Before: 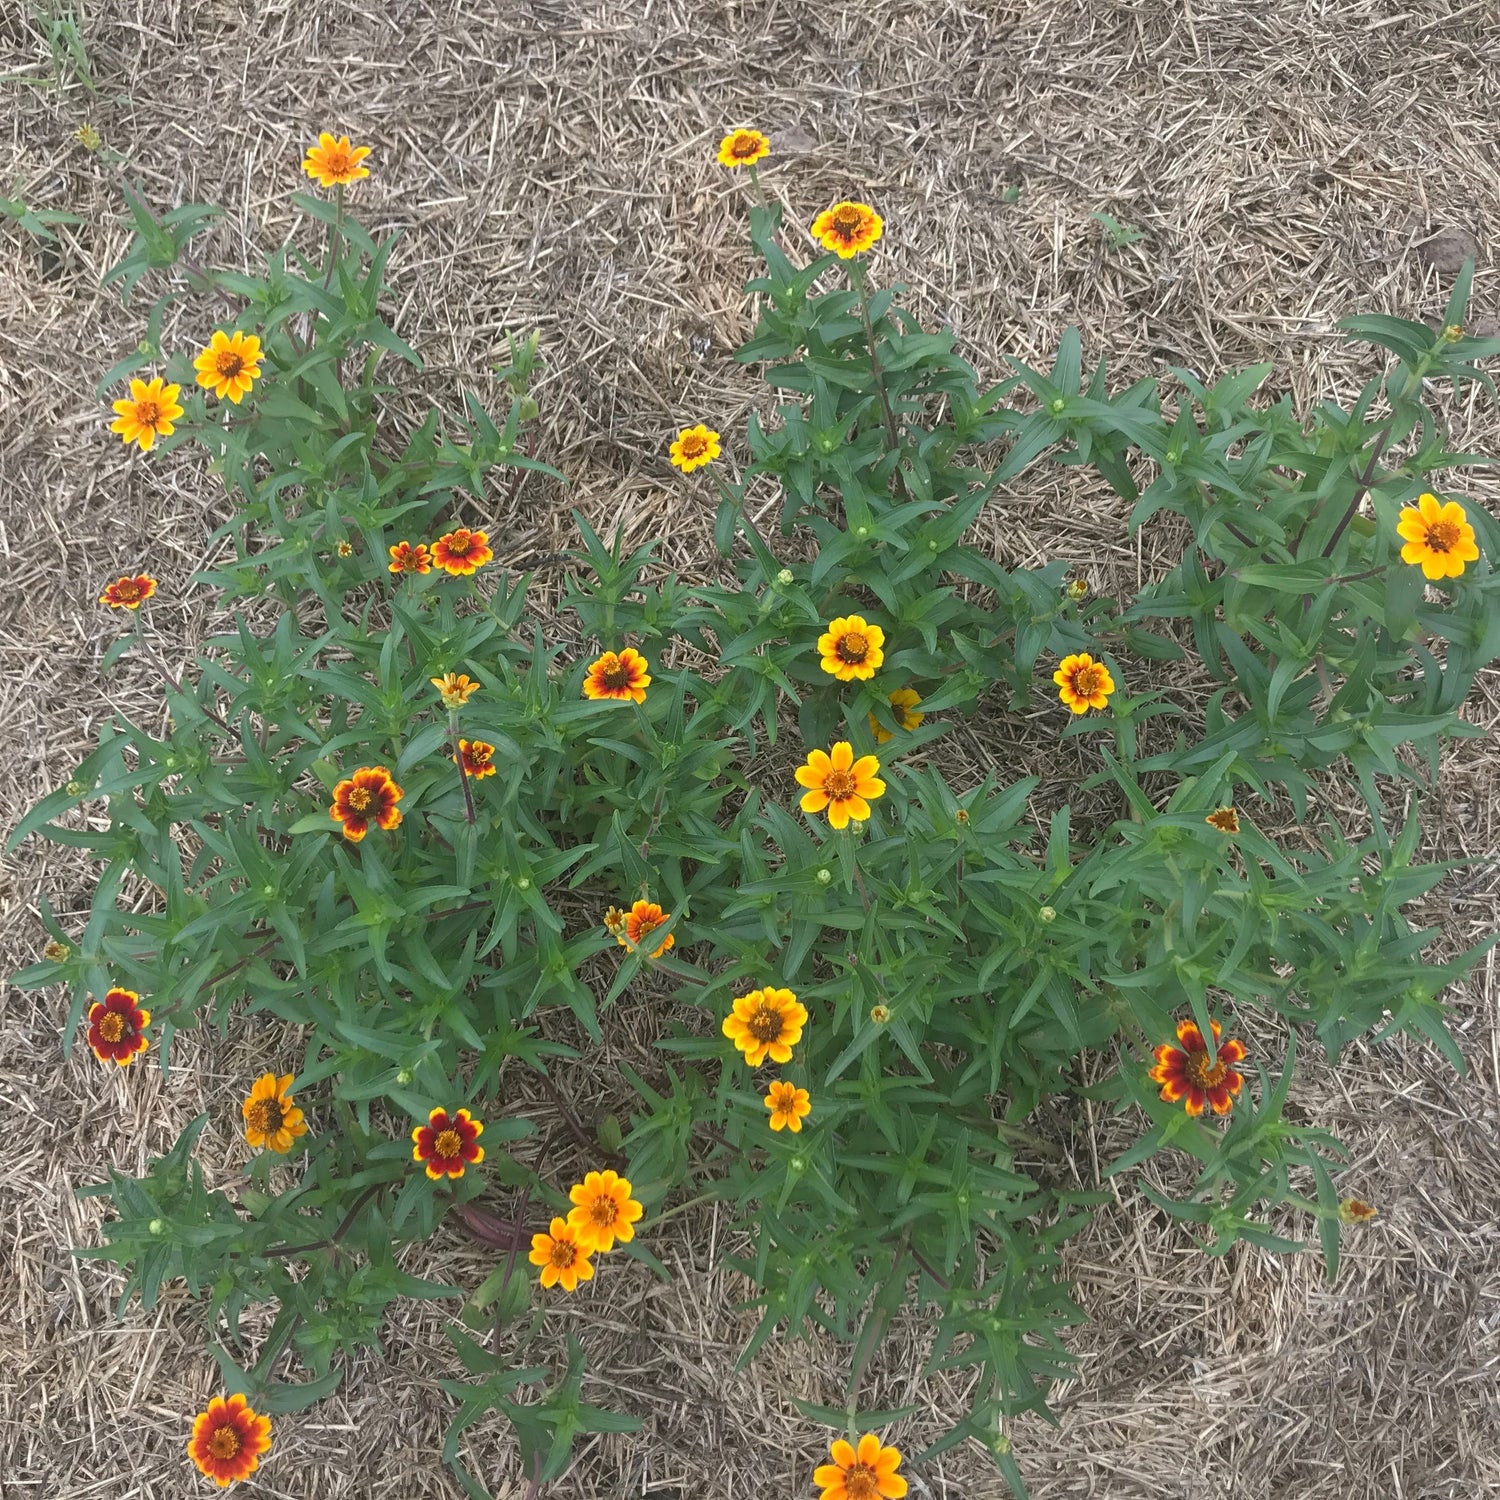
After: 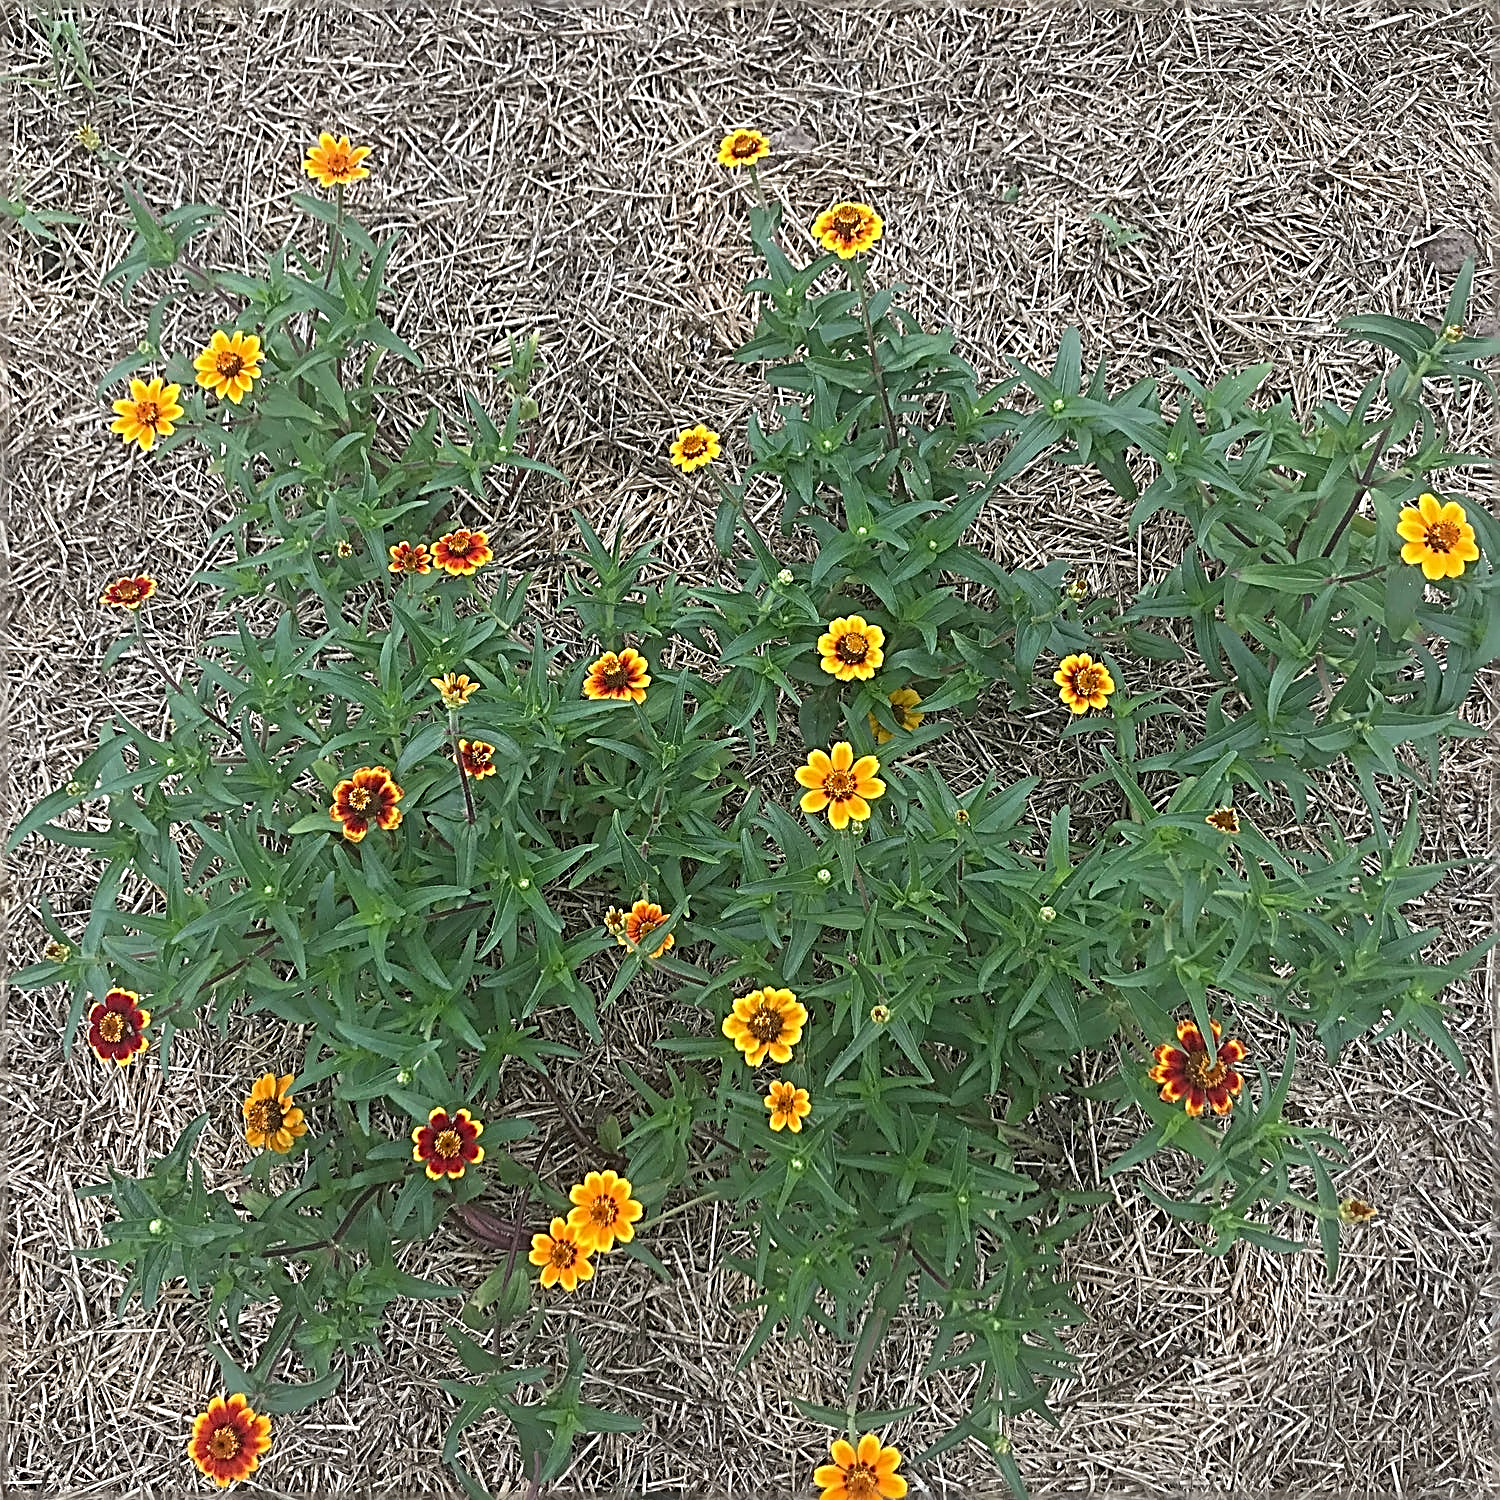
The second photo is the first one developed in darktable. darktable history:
sharpen: radius 3.158, amount 1.731
white balance: red 0.986, blue 1.01
